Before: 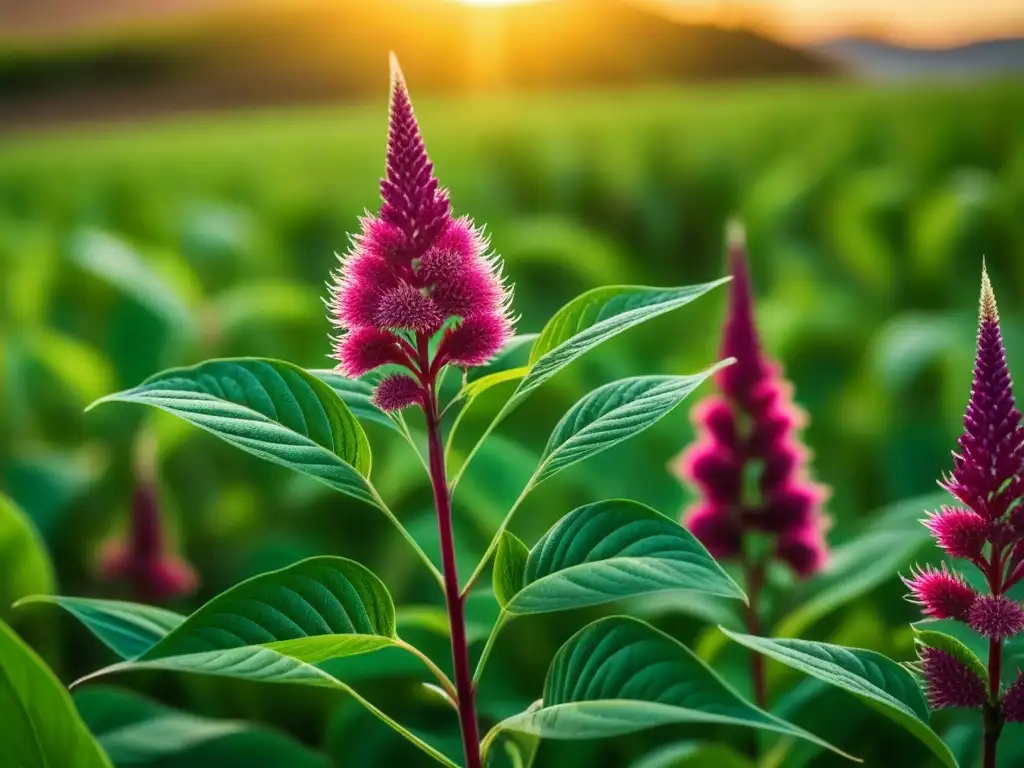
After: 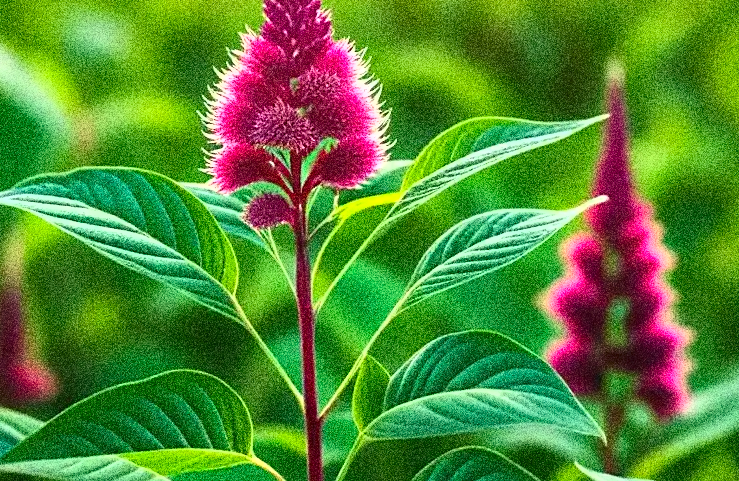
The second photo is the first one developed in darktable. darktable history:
sharpen: on, module defaults
grain: coarseness 30.02 ISO, strength 100%
color contrast: green-magenta contrast 1.1, blue-yellow contrast 1.1, unbound 0
crop and rotate: angle -3.37°, left 9.79%, top 20.73%, right 12.42%, bottom 11.82%
exposure: black level correction 0, exposure 0.7 EV, compensate exposure bias true, compensate highlight preservation false
shadows and highlights: highlights color adjustment 0%, low approximation 0.01, soften with gaussian
